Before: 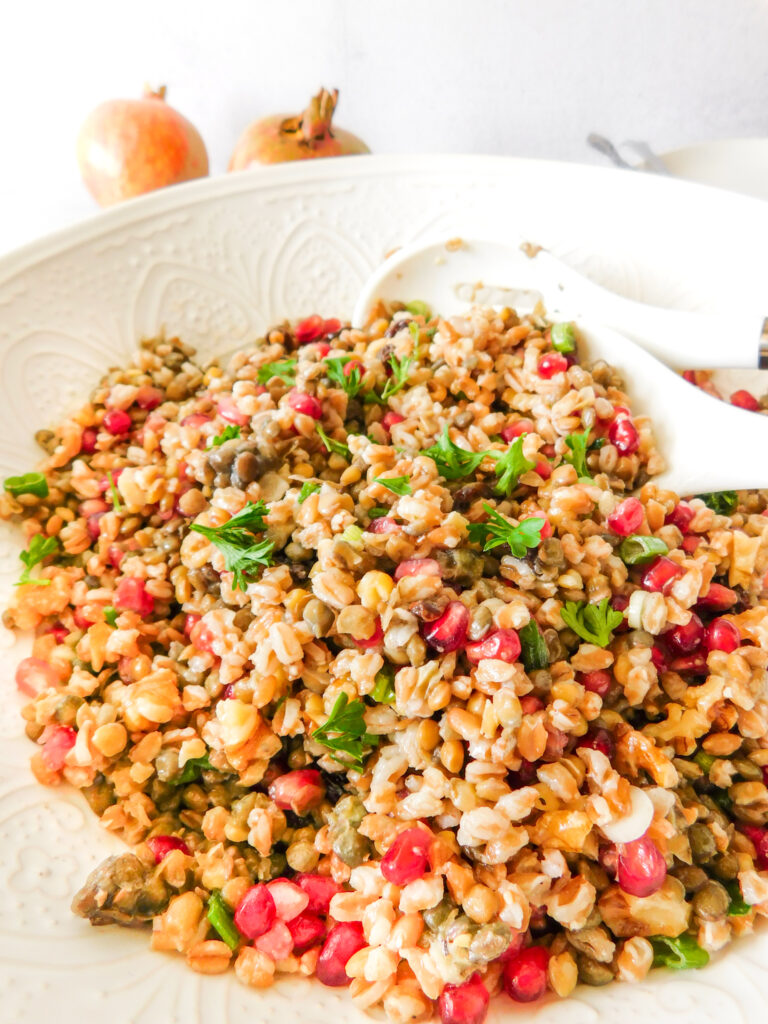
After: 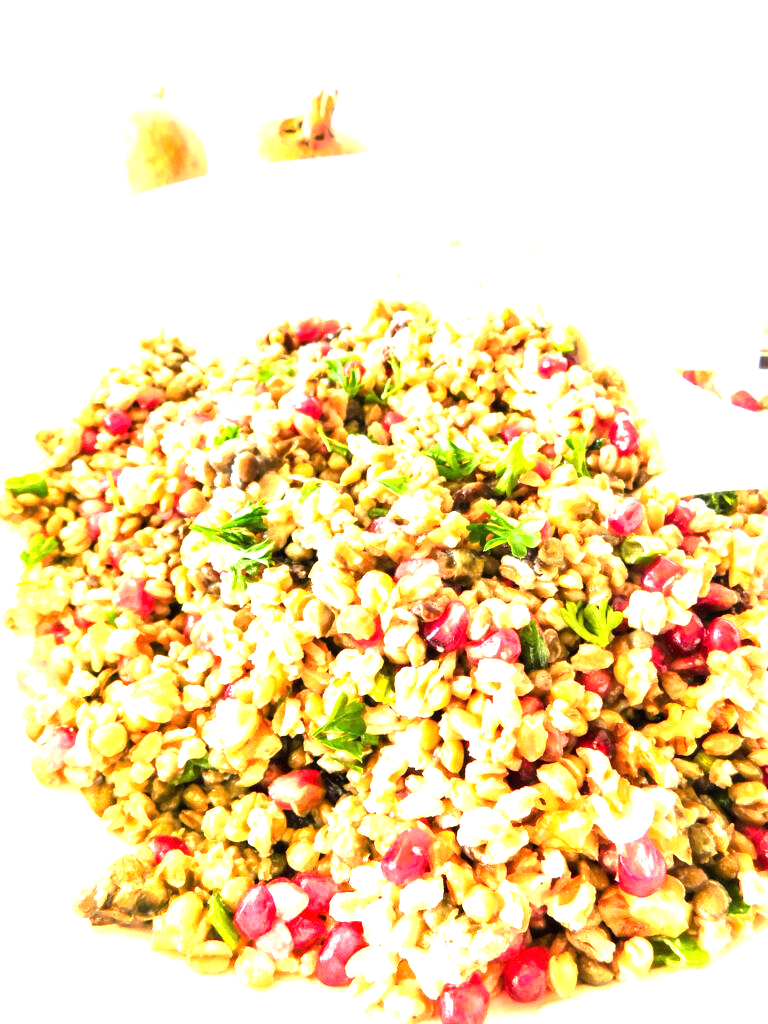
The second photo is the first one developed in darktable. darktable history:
exposure: black level correction 0, exposure 1 EV, compensate exposure bias true, compensate highlight preservation false
tone equalizer: -8 EV -0.75 EV, -7 EV -0.7 EV, -6 EV -0.6 EV, -5 EV -0.4 EV, -3 EV 0.4 EV, -2 EV 0.6 EV, -1 EV 0.7 EV, +0 EV 0.75 EV, edges refinement/feathering 500, mask exposure compensation -1.57 EV, preserve details no
